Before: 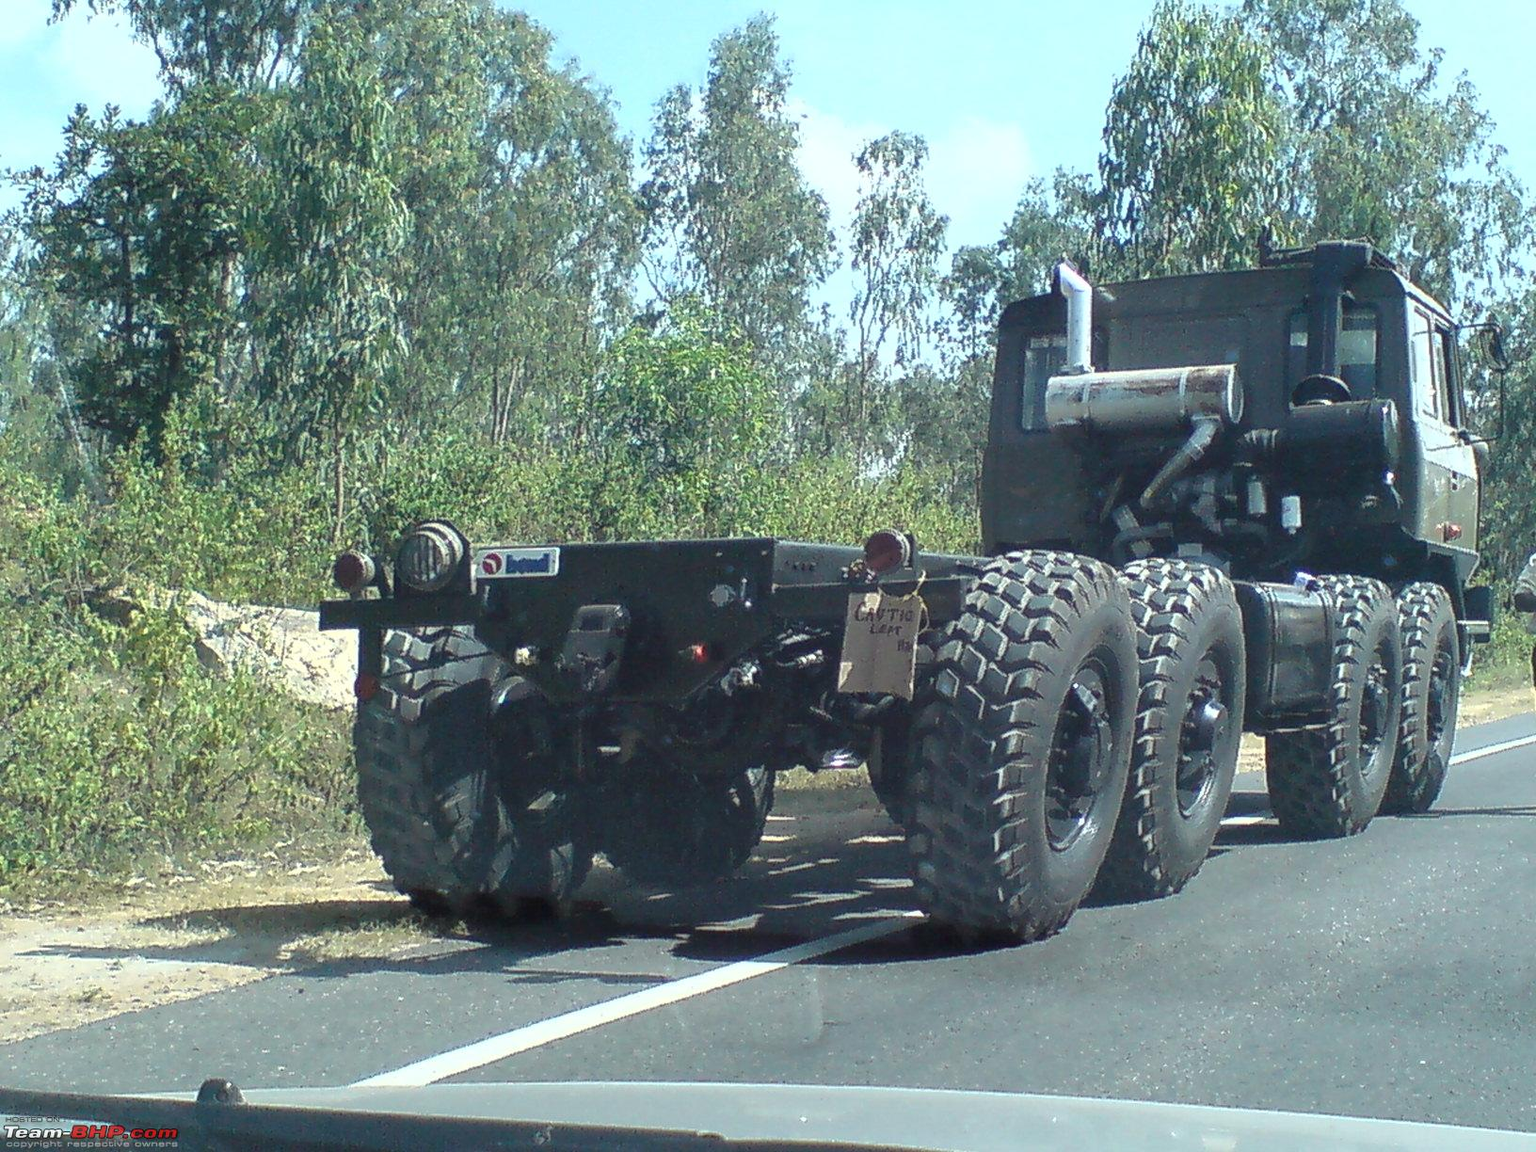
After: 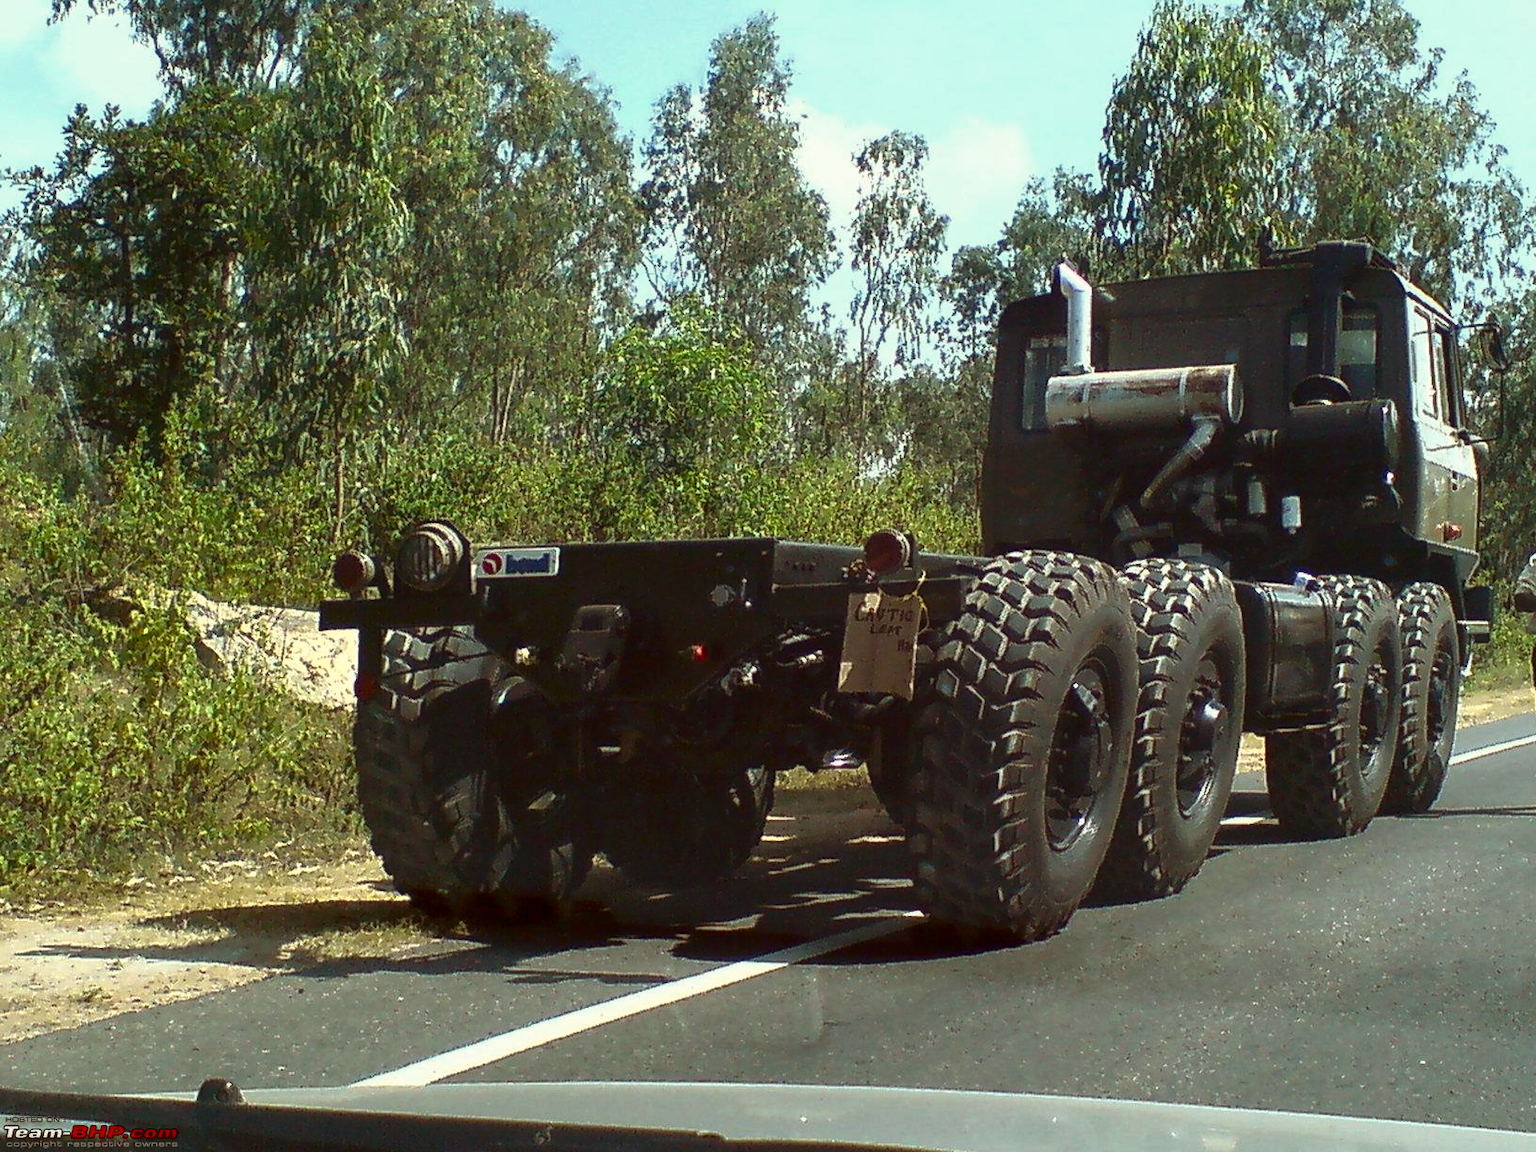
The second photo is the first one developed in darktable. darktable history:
color balance rgb: shadows lift › chroma 4.41%, shadows lift › hue 27°, power › chroma 2.5%, power › hue 70°, highlights gain › chroma 1%, highlights gain › hue 27°, saturation formula JzAzBz (2021)
contrast brightness saturation: brightness -0.25, saturation 0.2
